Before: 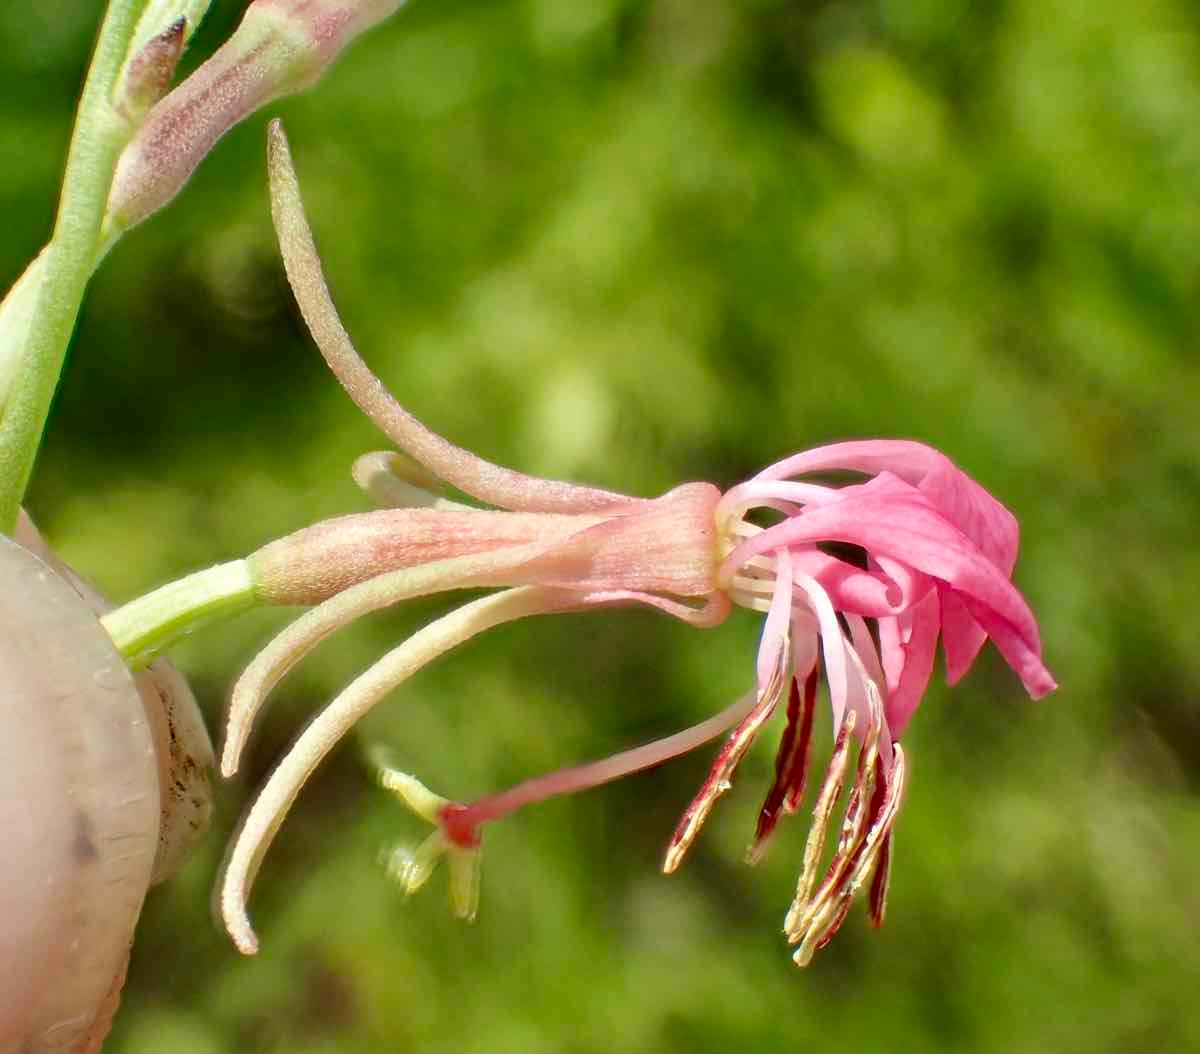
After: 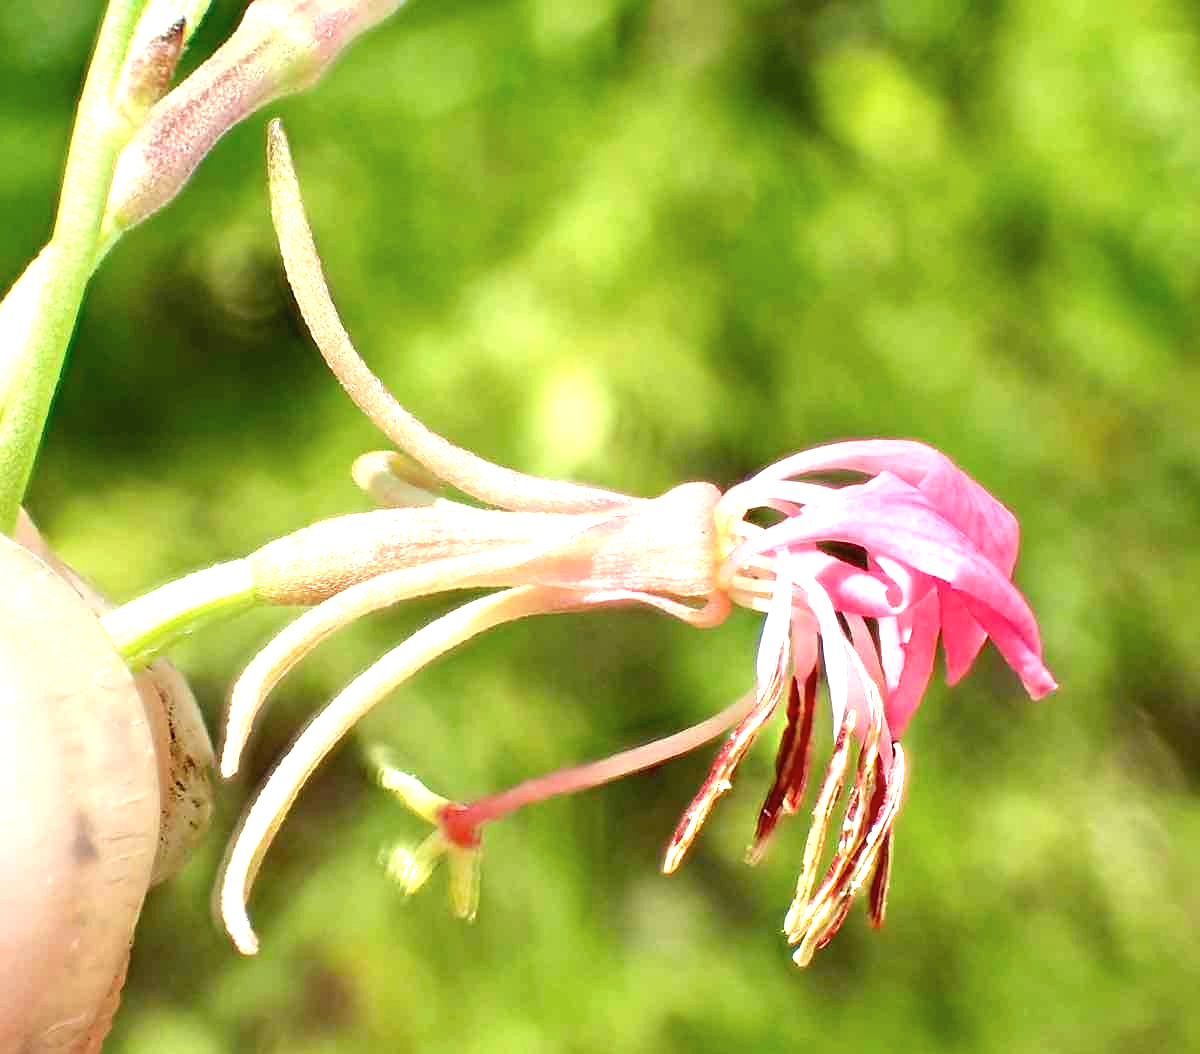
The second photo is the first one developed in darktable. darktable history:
contrast brightness saturation: saturation -0.066
exposure: black level correction 0, exposure 1.097 EV, compensate highlight preservation false
sharpen: radius 1.478, amount 0.403, threshold 1.338
